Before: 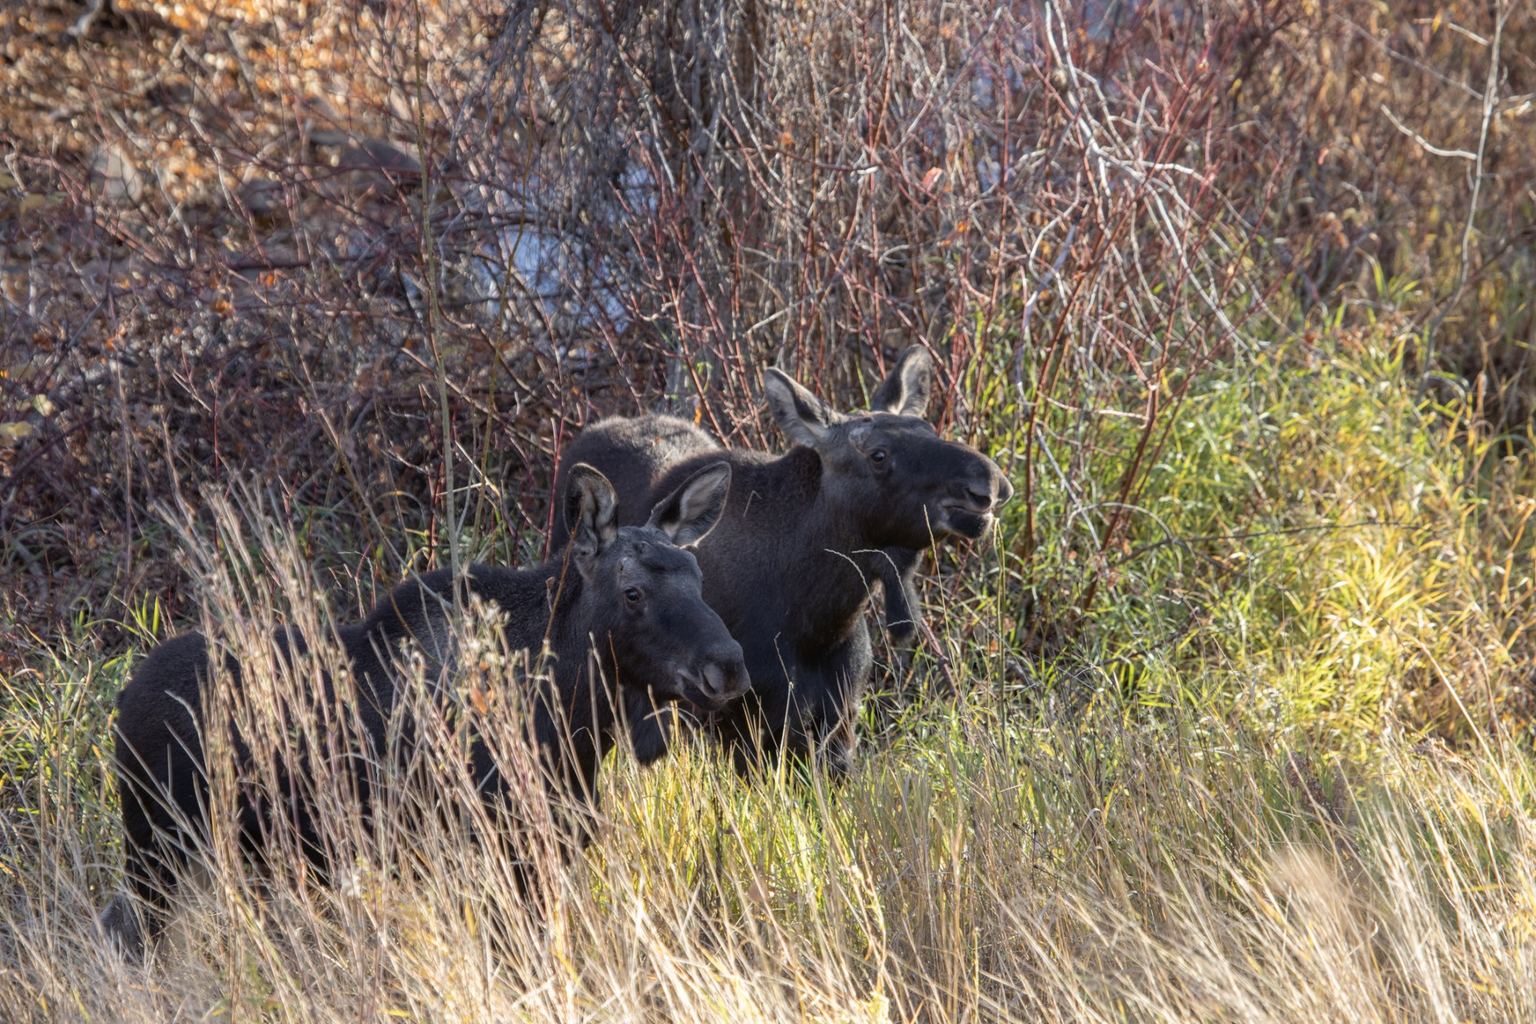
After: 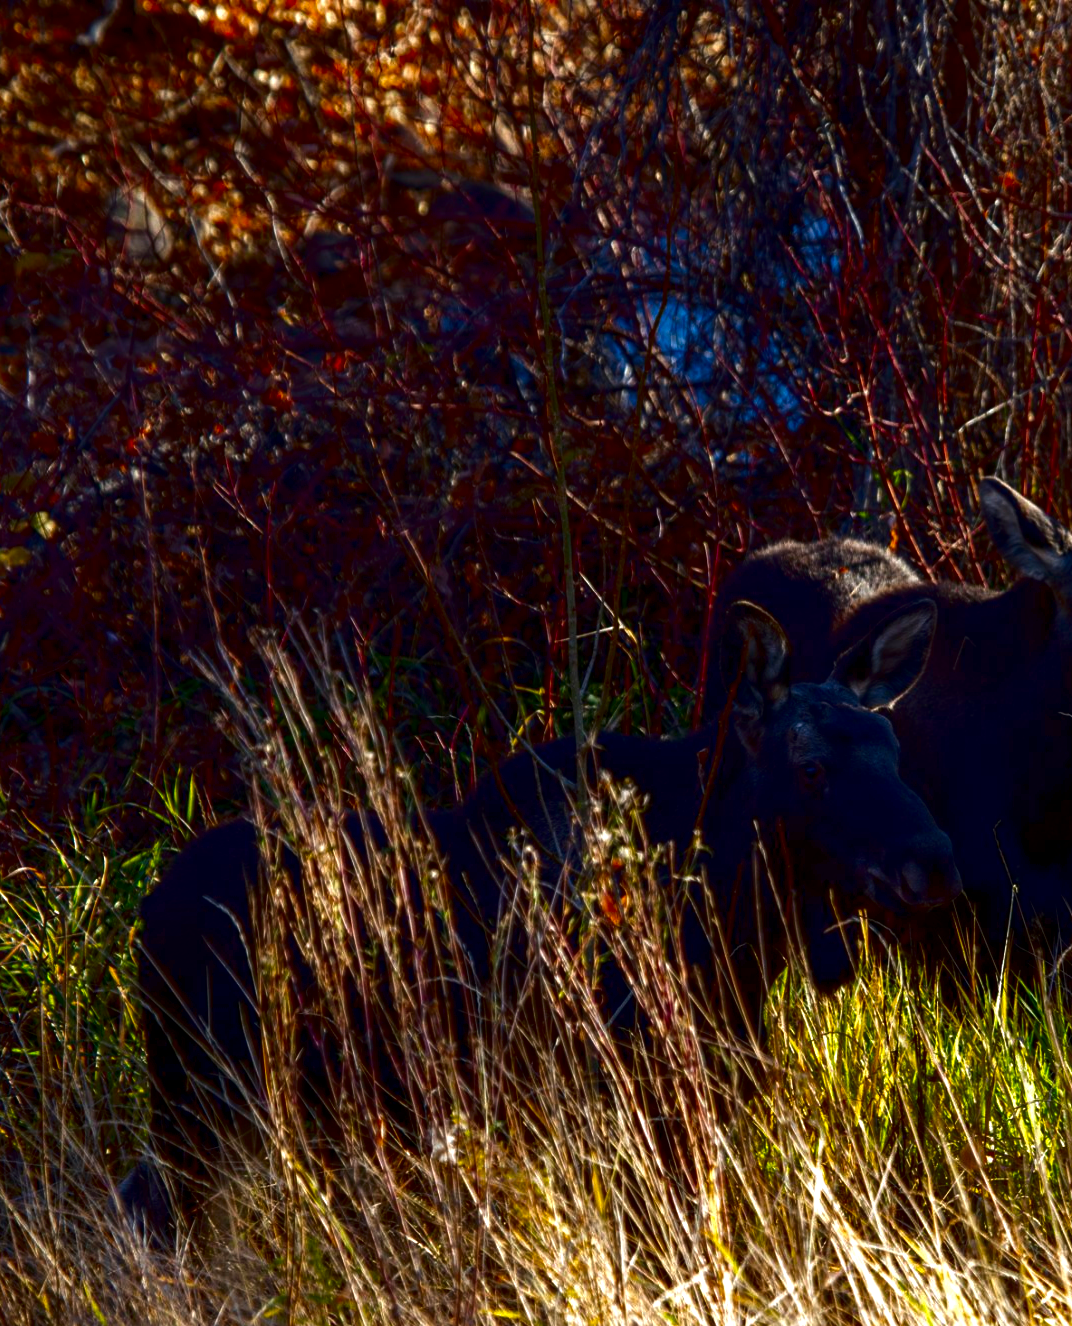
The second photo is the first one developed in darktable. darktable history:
exposure: exposure 0.2 EV, compensate highlight preservation false
crop: left 0.587%, right 45.588%, bottom 0.086%
contrast brightness saturation: brightness -1, saturation 1
local contrast: highlights 100%, shadows 100%, detail 120%, midtone range 0.2
